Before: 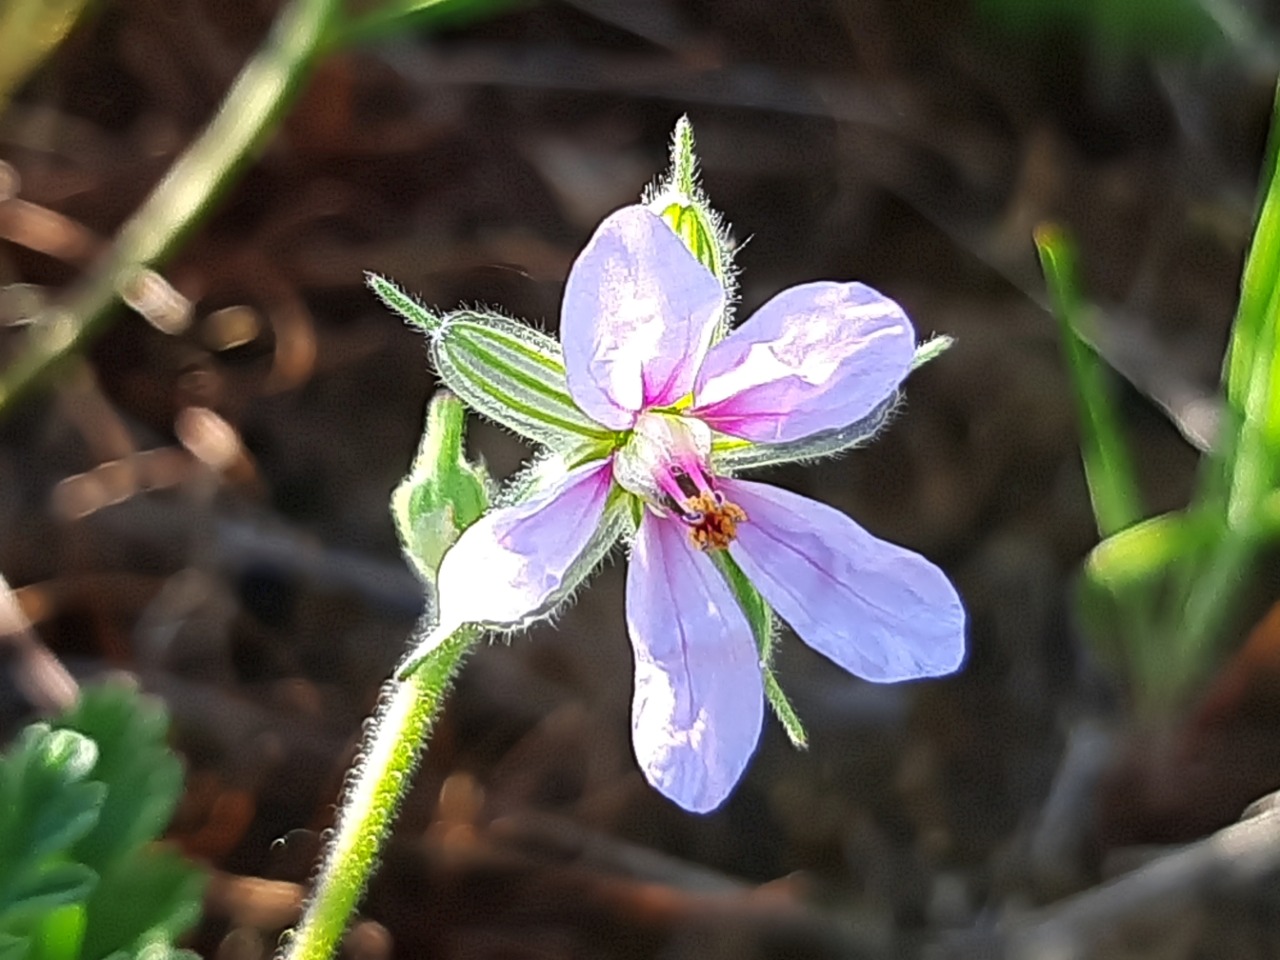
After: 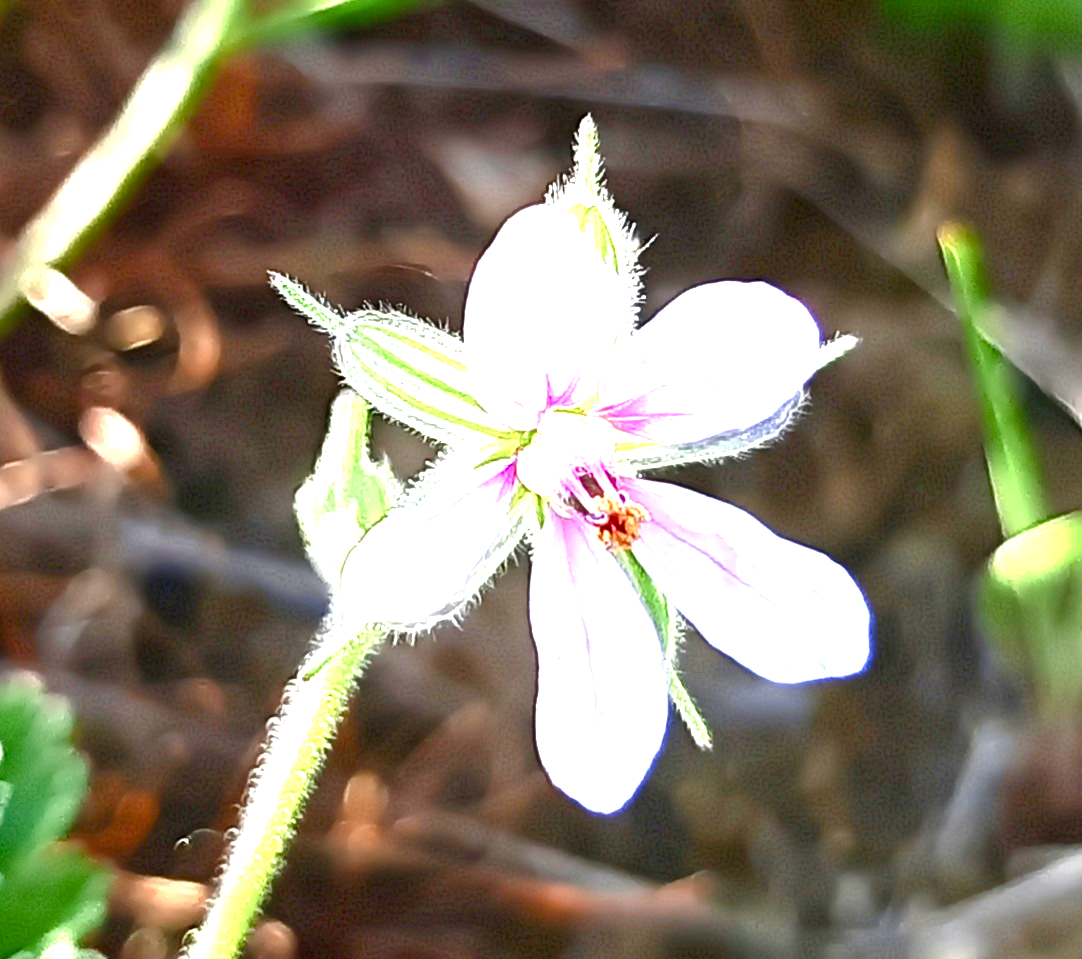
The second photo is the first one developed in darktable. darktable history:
crop: left 7.566%, right 7.85%
exposure: black level correction 0, exposure 1.743 EV, compensate exposure bias true, compensate highlight preservation false
color balance rgb: shadows lift › luminance -10.192%, shadows lift › chroma 0.963%, shadows lift › hue 114.37°, linear chroma grading › global chroma 14.777%, perceptual saturation grading › global saturation 20%, perceptual saturation grading › highlights -50.378%, perceptual saturation grading › shadows 31.025%, global vibrance 11.703%
